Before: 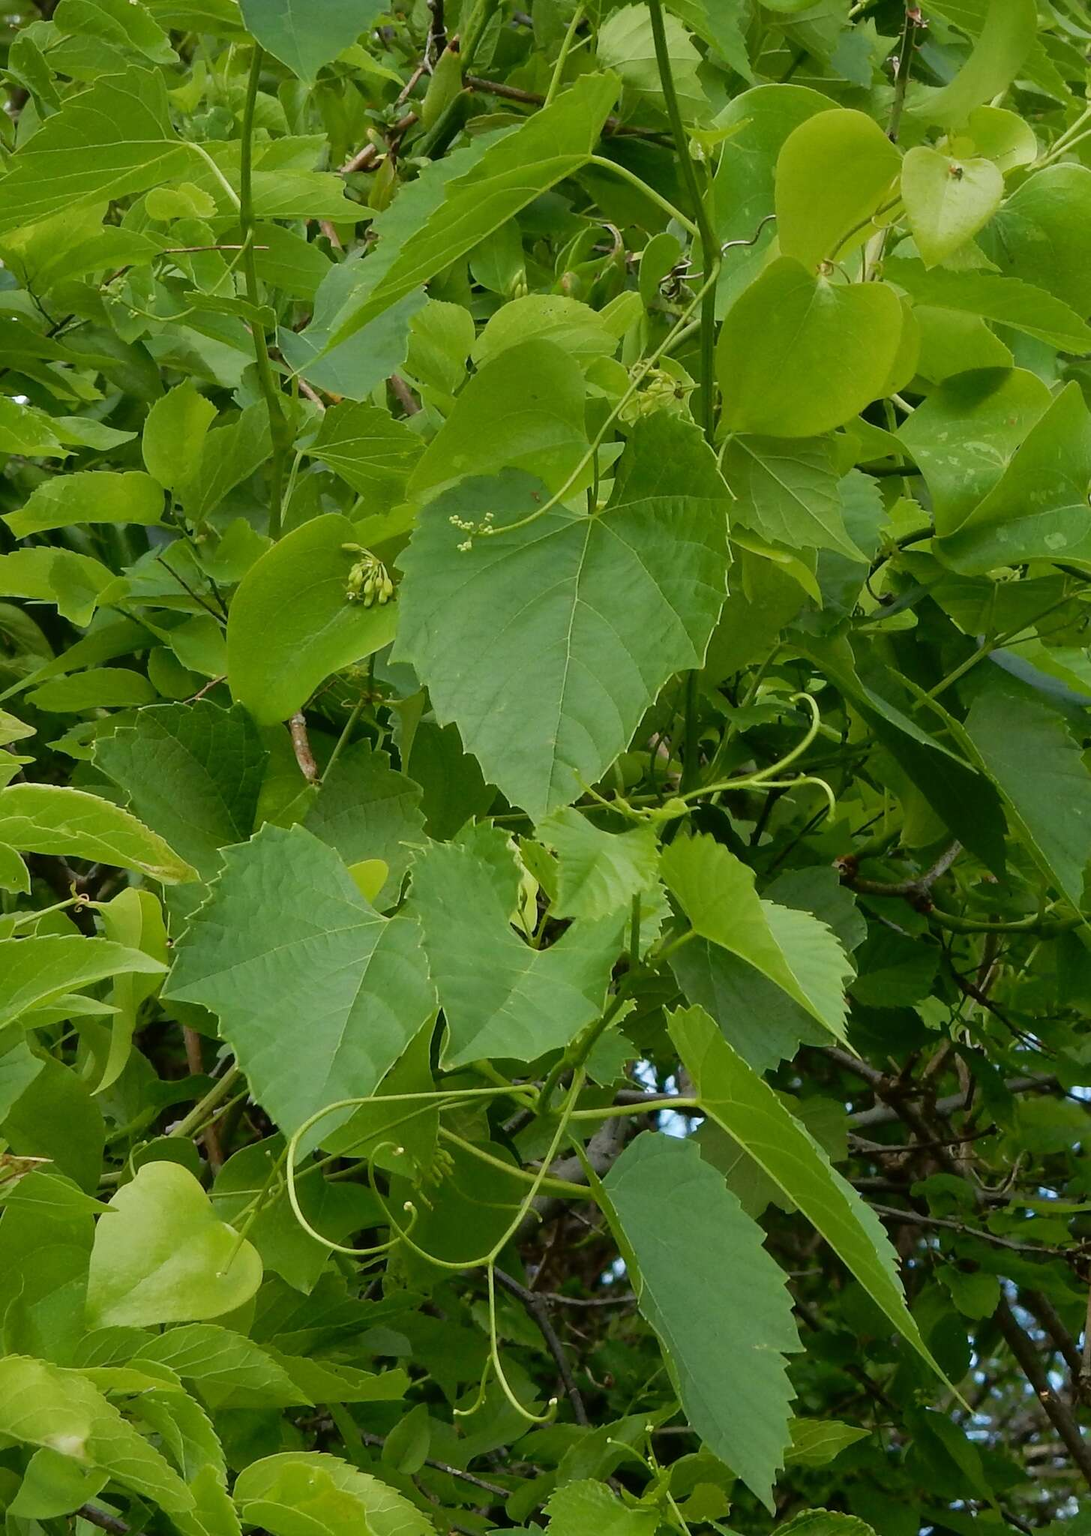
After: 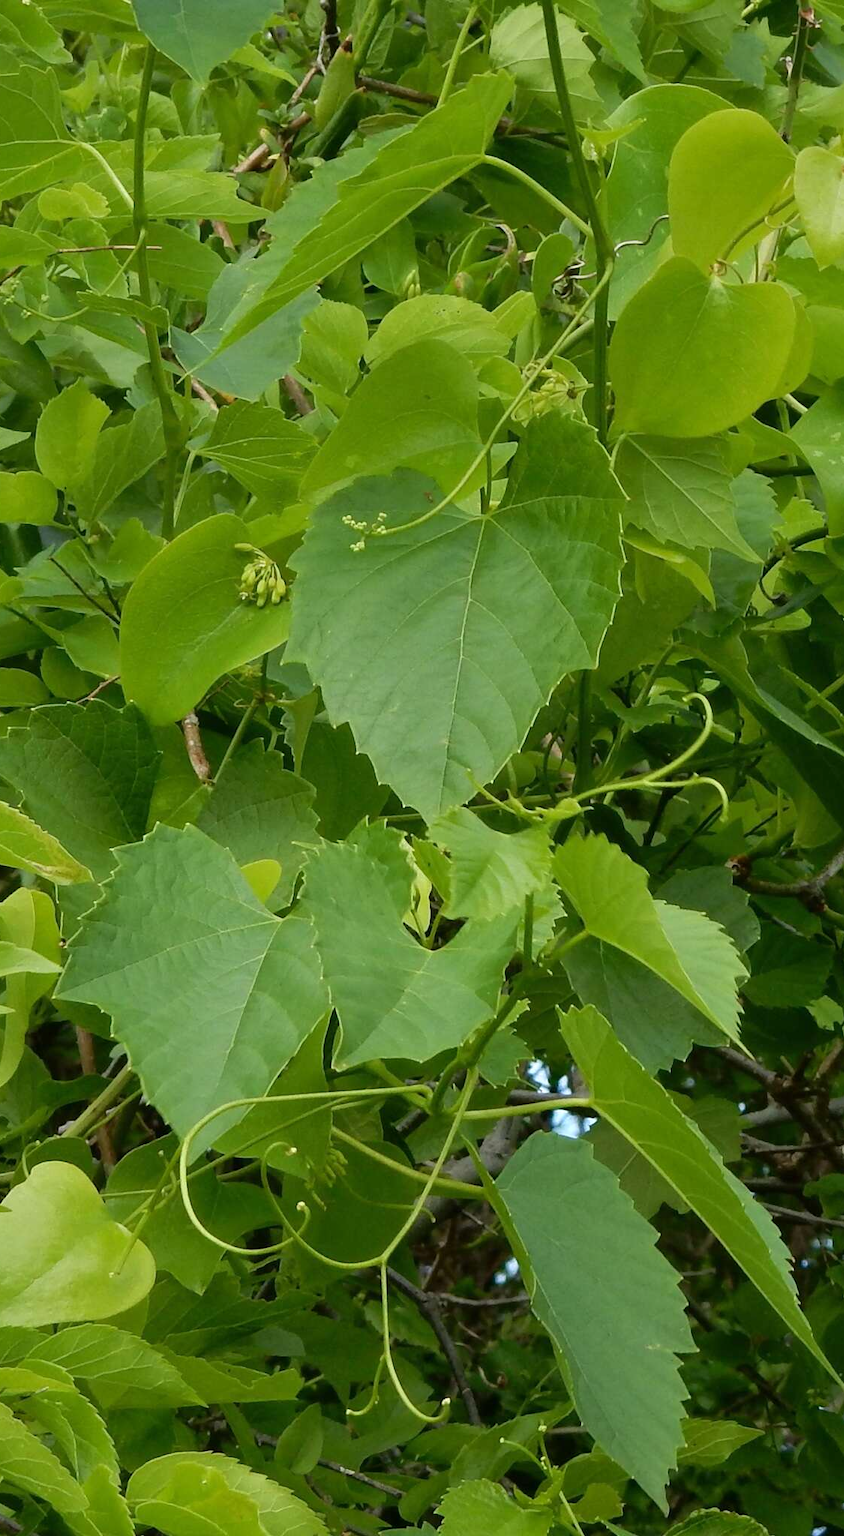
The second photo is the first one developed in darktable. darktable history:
crop: left 9.88%, right 12.664%
exposure: exposure 0.2 EV, compensate highlight preservation false
